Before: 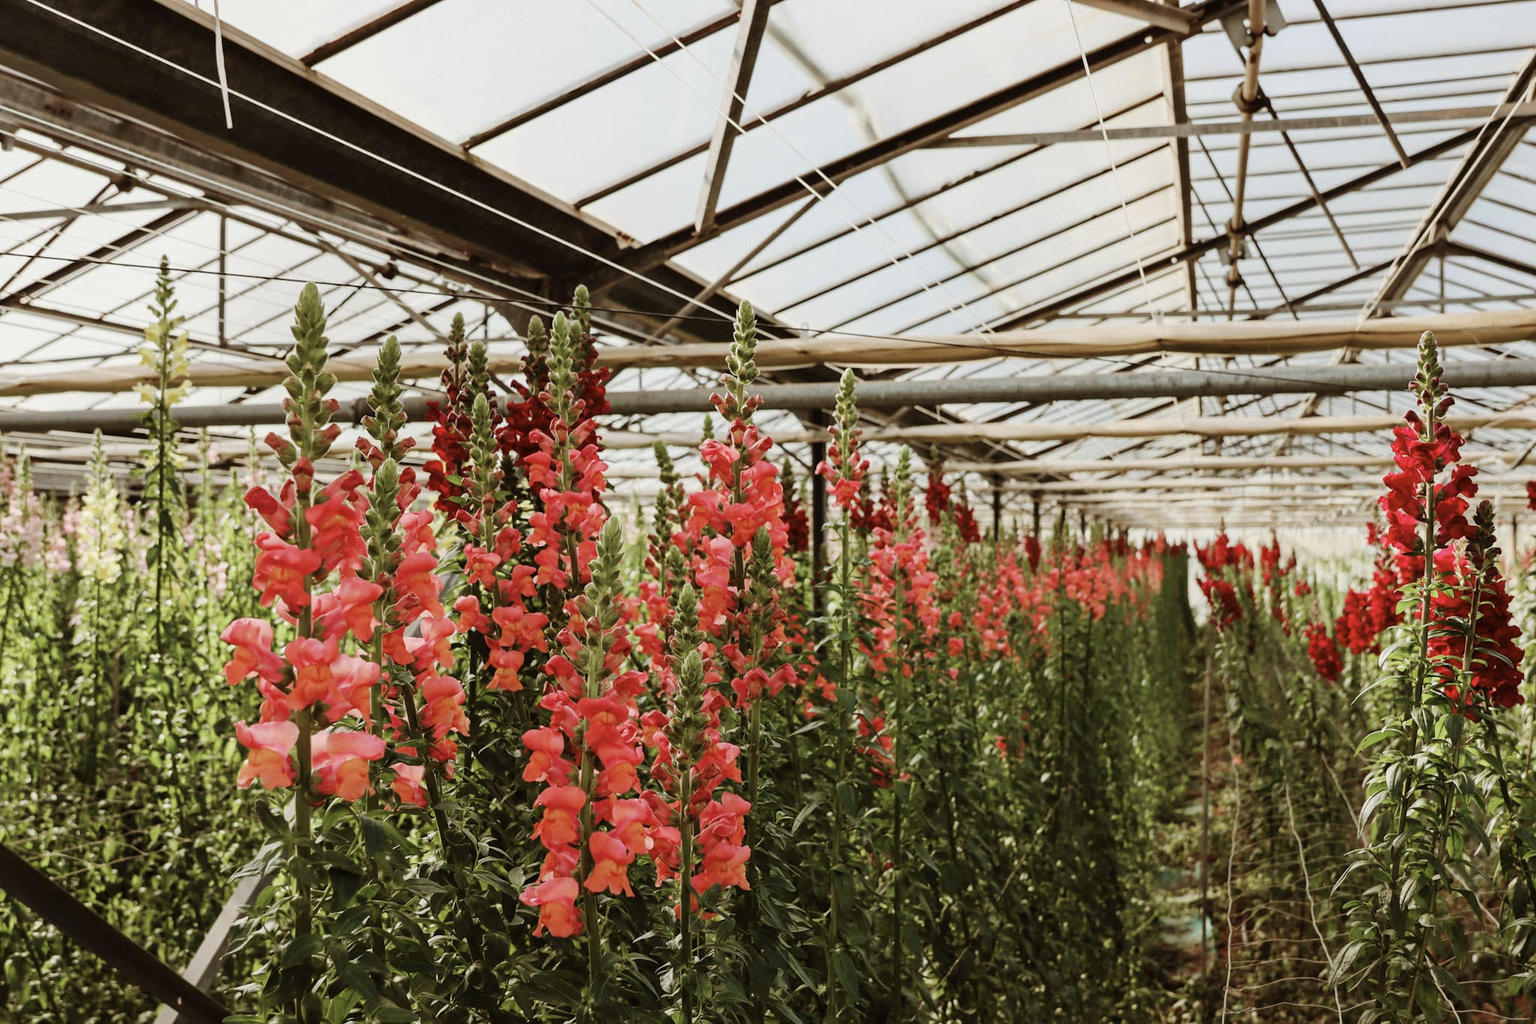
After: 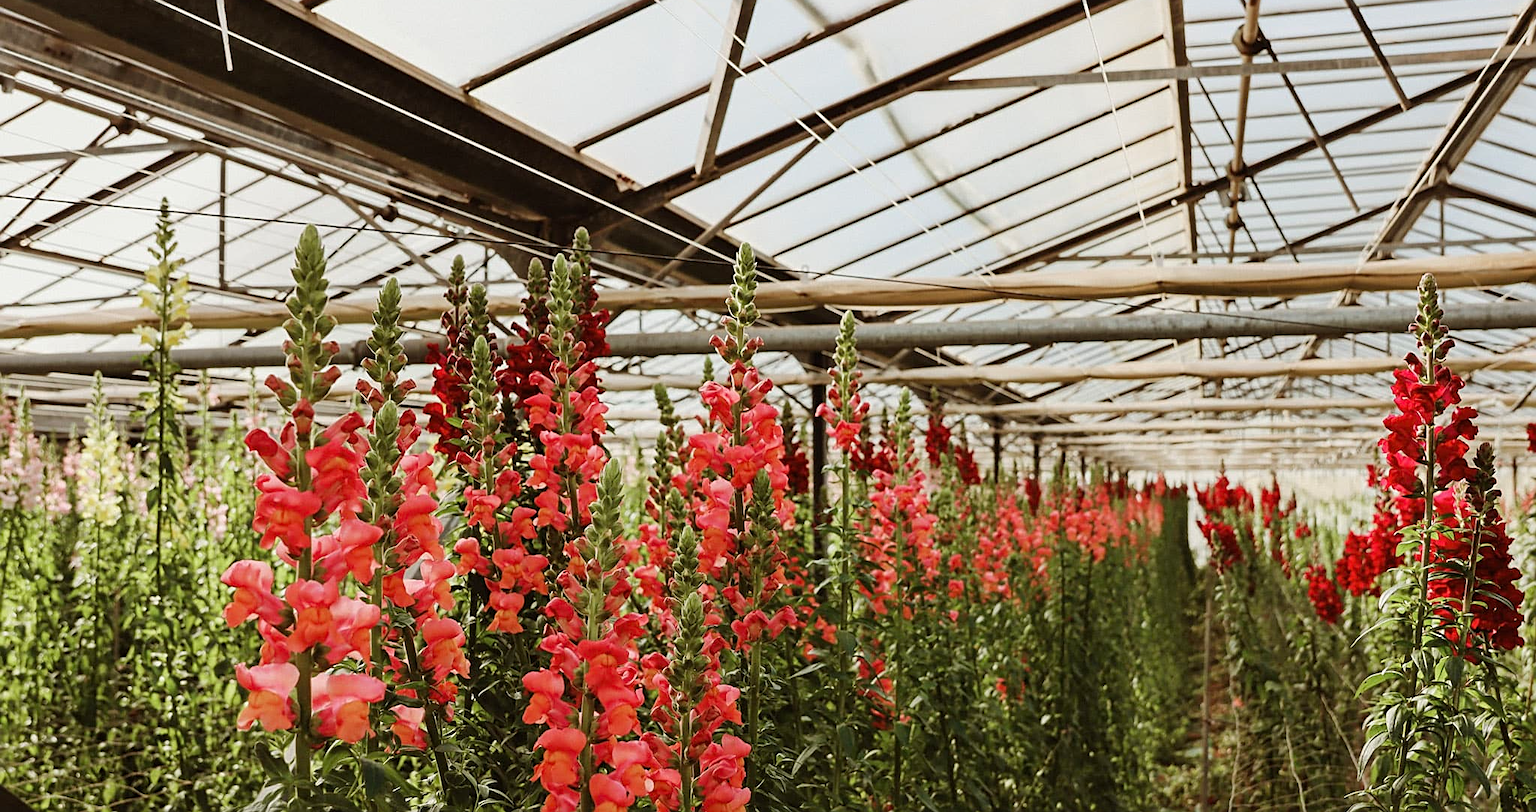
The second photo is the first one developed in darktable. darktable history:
crop and rotate: top 5.667%, bottom 14.937%
sharpen: on, module defaults
